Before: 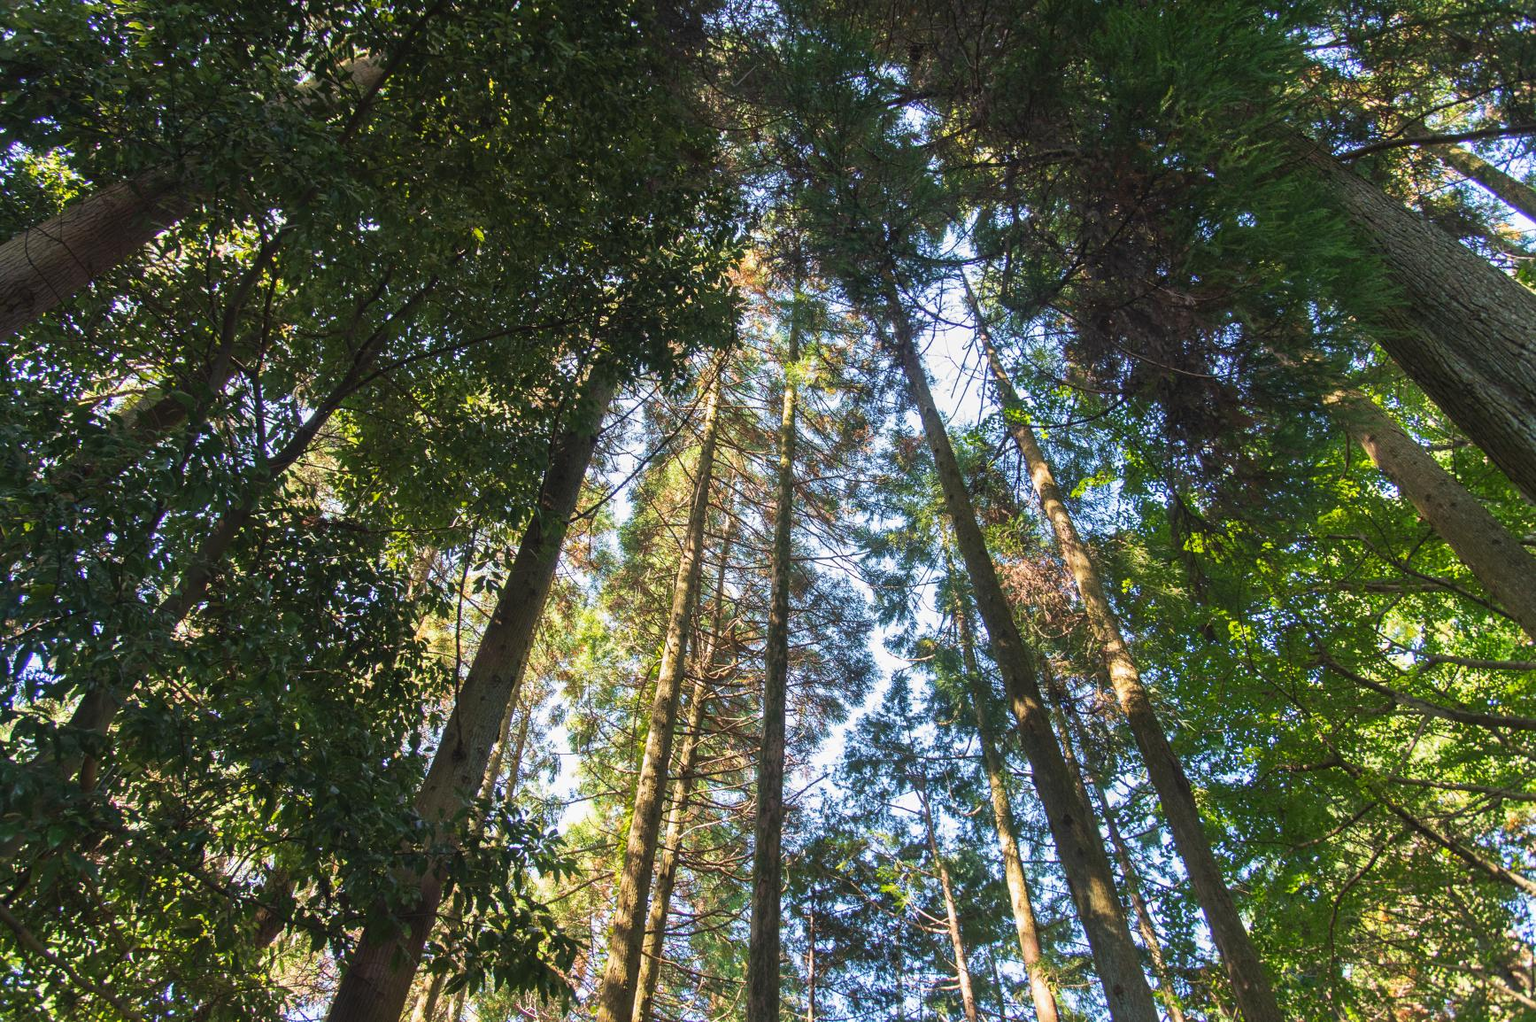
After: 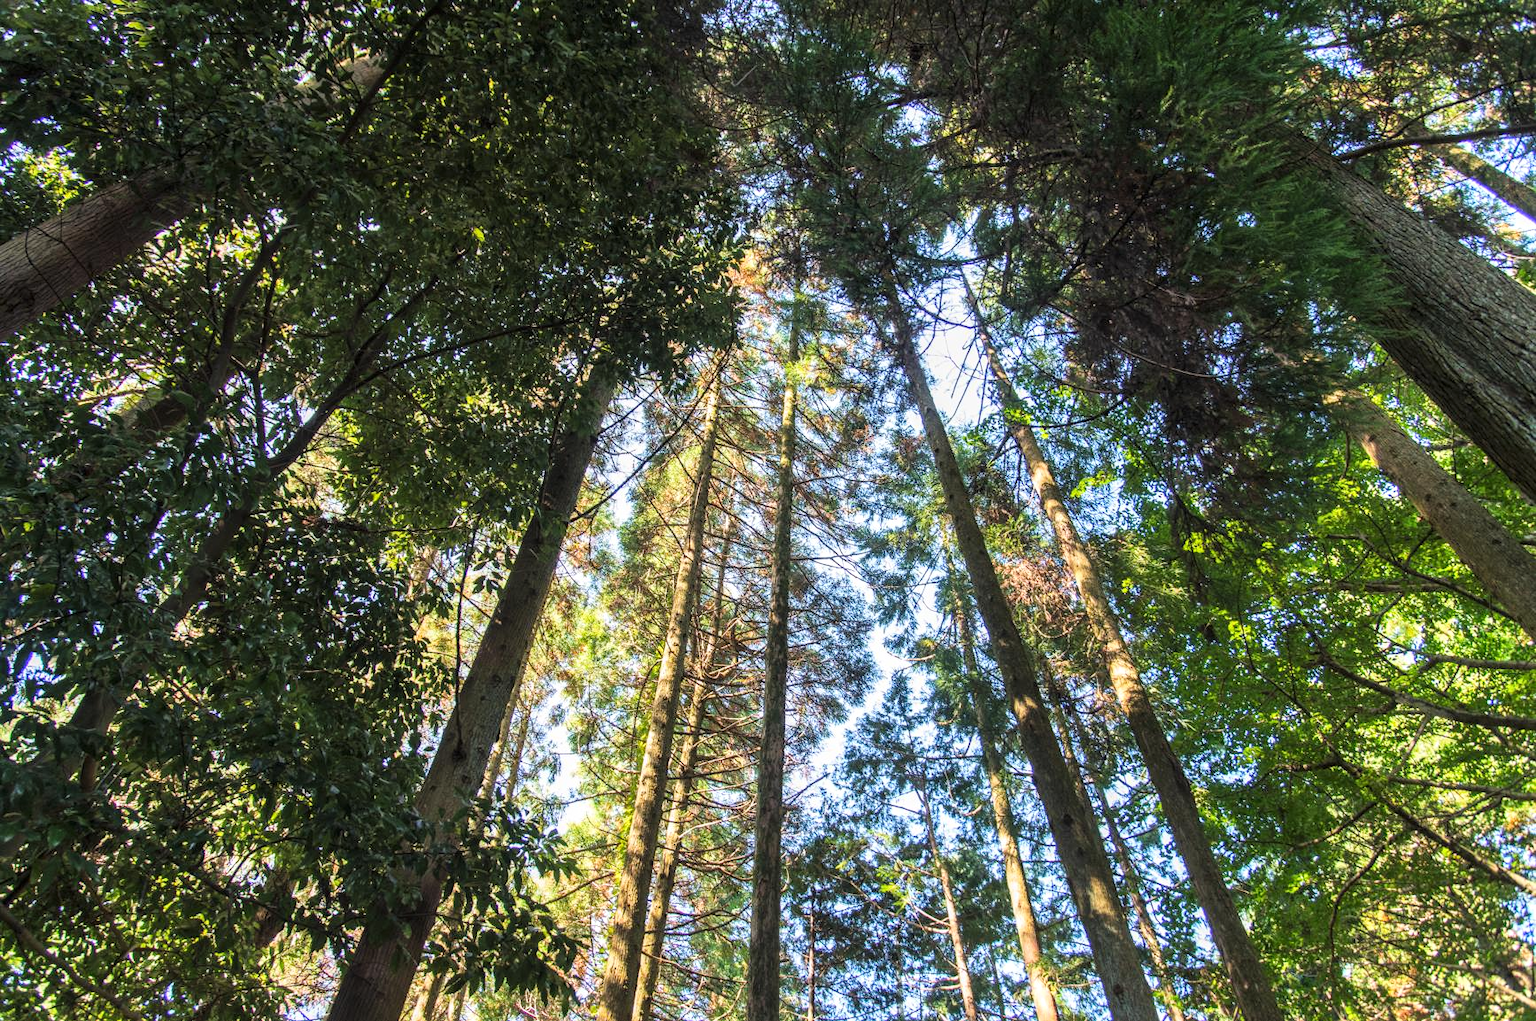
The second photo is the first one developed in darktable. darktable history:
local contrast: on, module defaults
tone curve: curves: ch0 [(0, 0) (0.004, 0.001) (0.133, 0.112) (0.325, 0.362) (0.832, 0.893) (1, 1)], color space Lab, linked channels, preserve colors none
